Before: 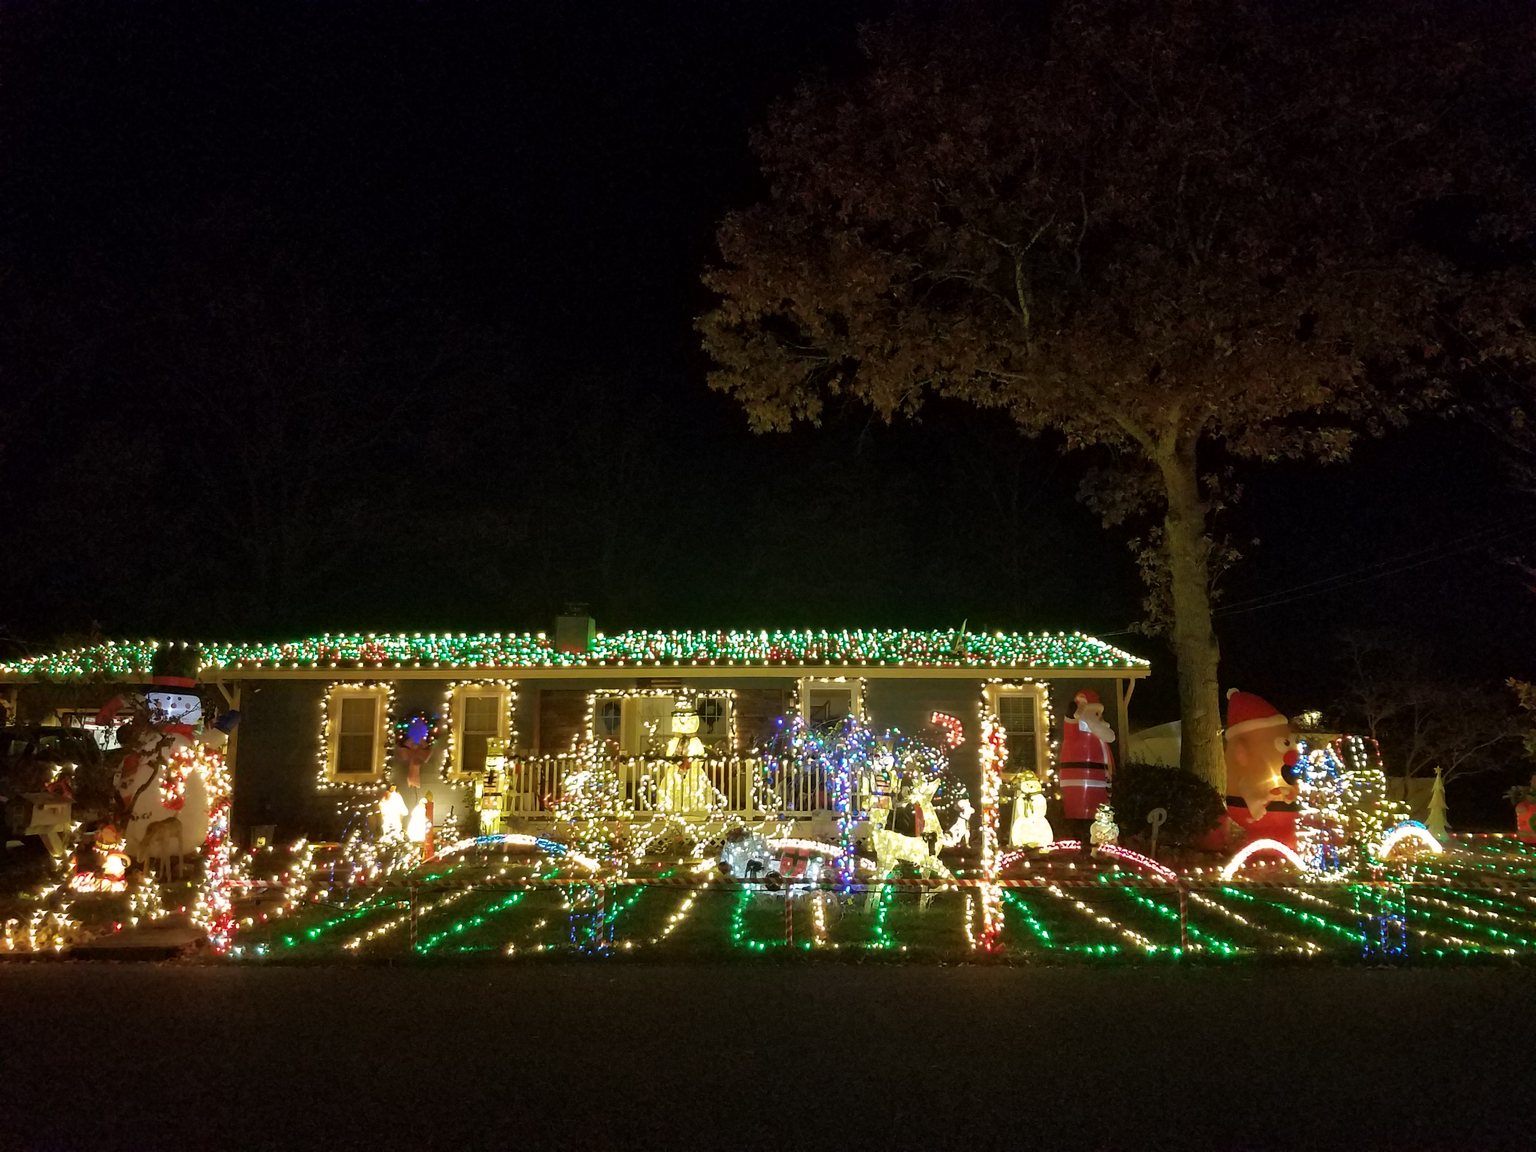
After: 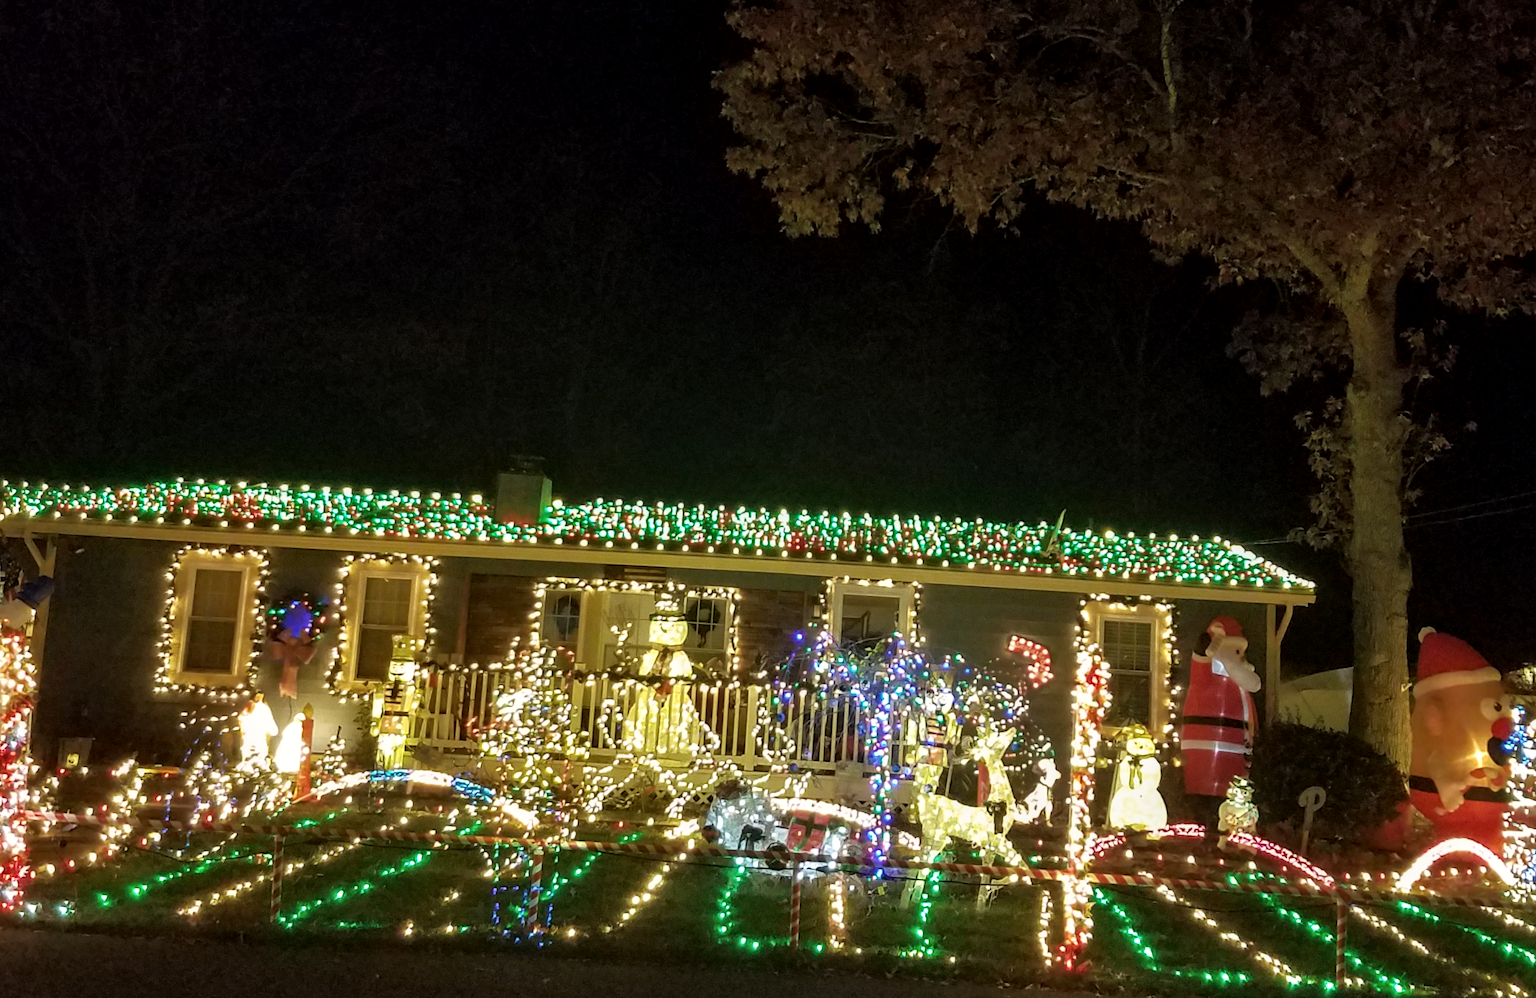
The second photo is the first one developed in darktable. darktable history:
crop and rotate: angle -3.37°, left 9.79%, top 20.73%, right 12.42%, bottom 11.82%
local contrast: on, module defaults
